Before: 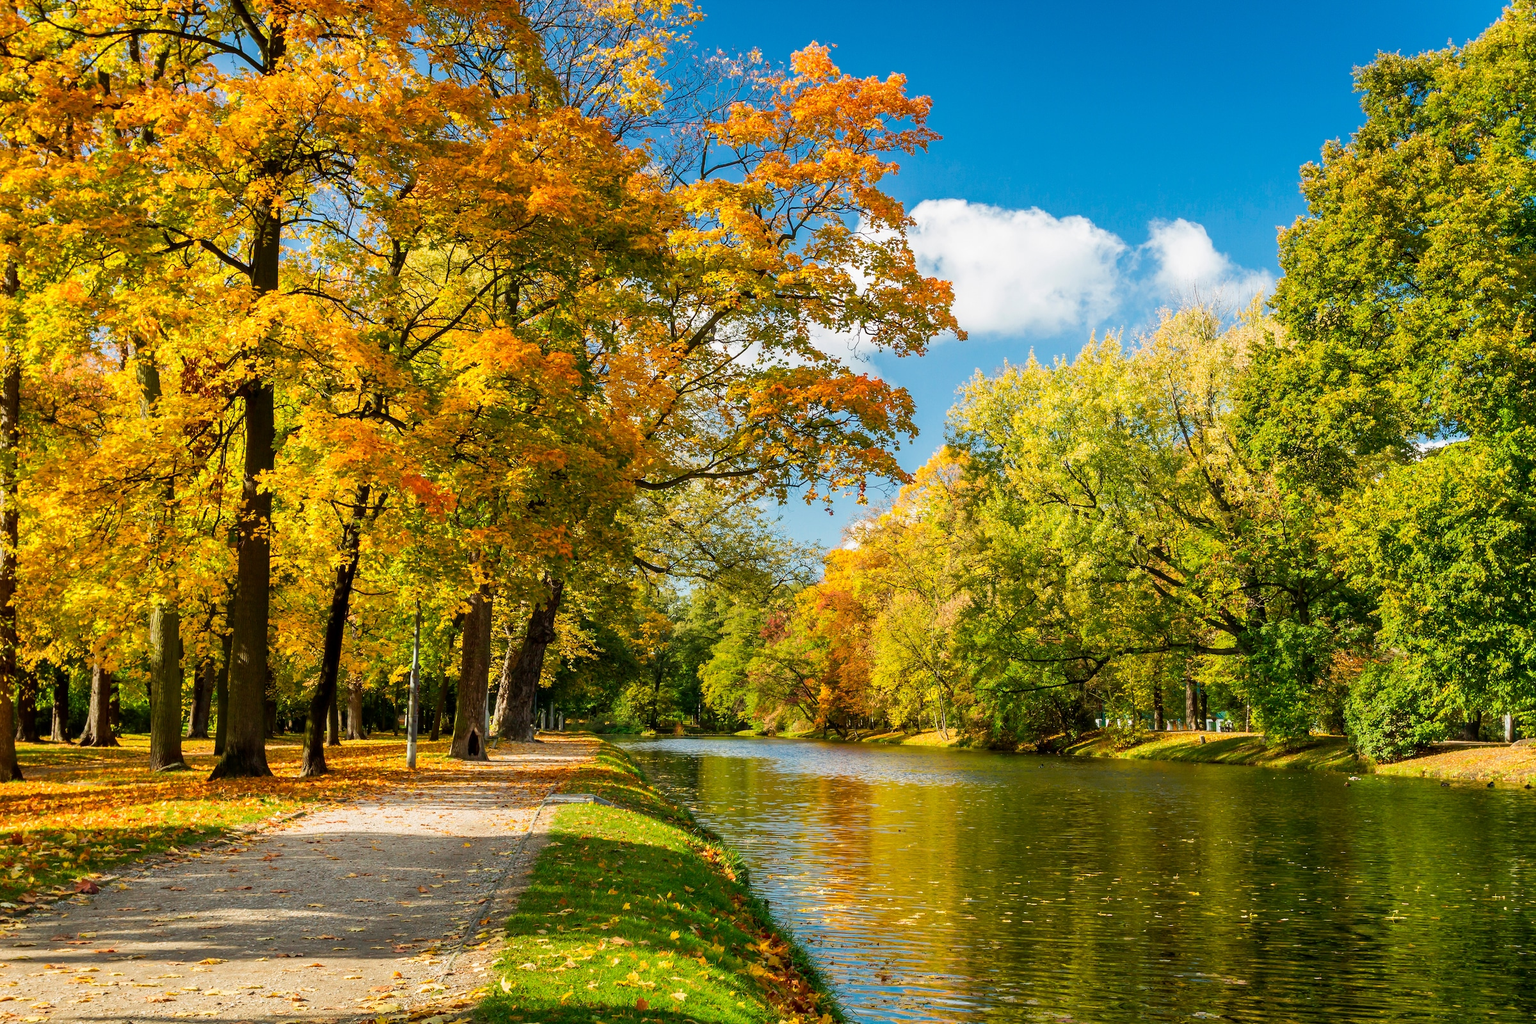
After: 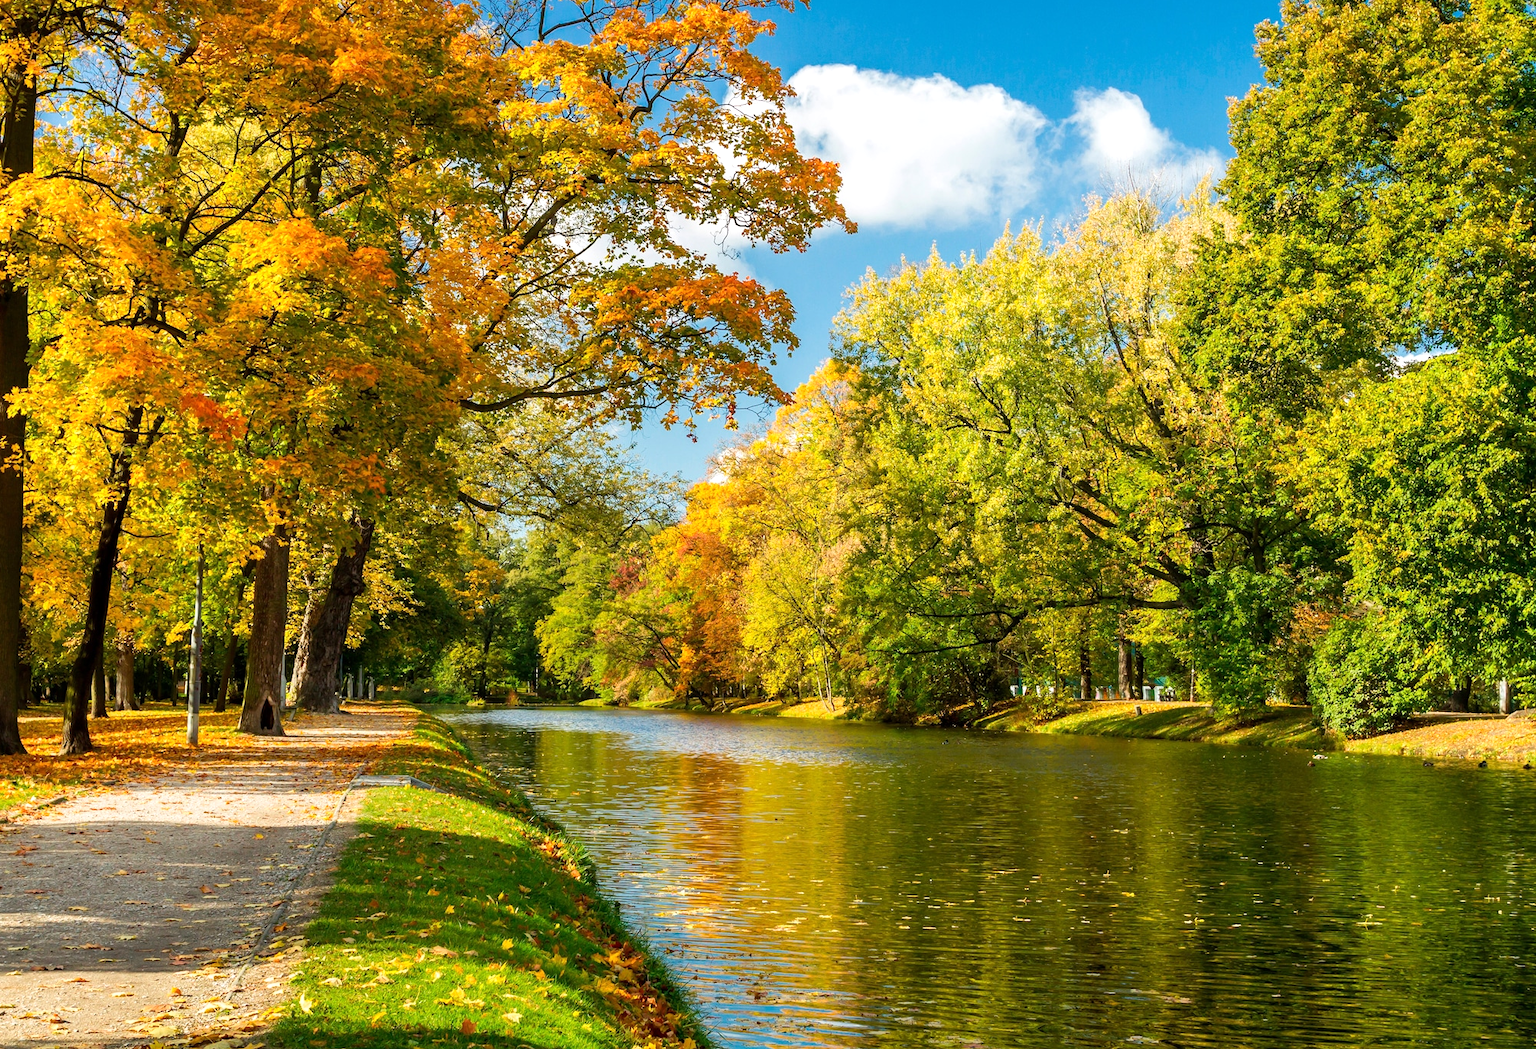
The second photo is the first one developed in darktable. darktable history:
exposure: exposure 0.217 EV, compensate highlight preservation false
crop: left 16.315%, top 14.246%
